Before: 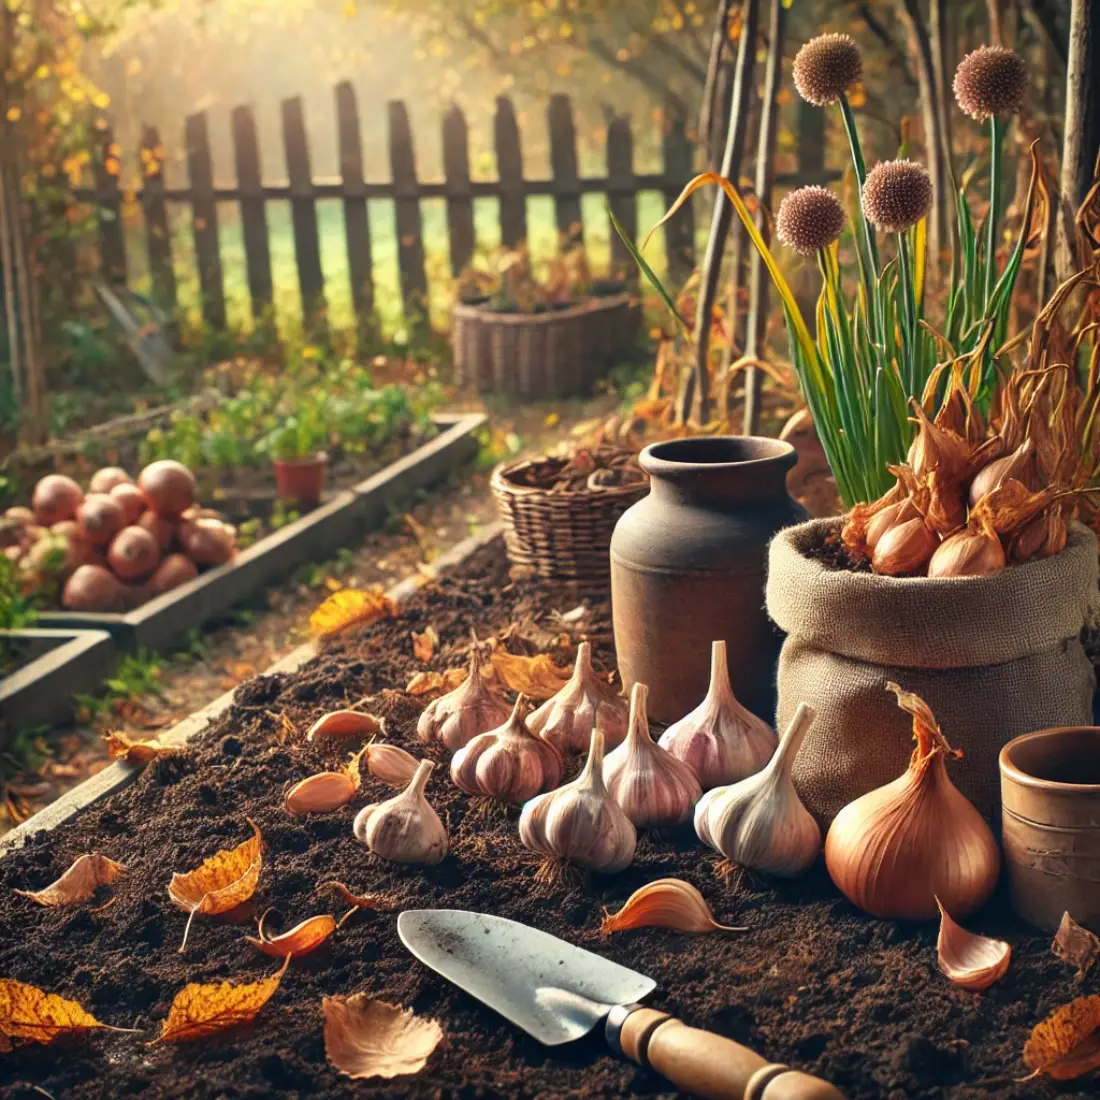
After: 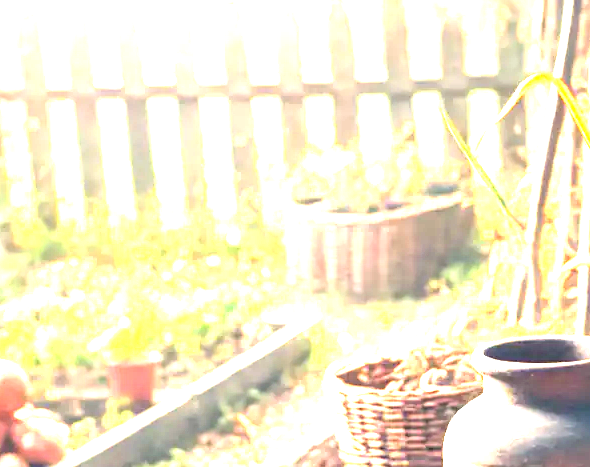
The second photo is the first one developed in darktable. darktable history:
exposure: black level correction 0.001, exposure 2.685 EV, compensate exposure bias true, compensate highlight preservation false
crop: left 15.251%, top 9.114%, right 31.064%, bottom 48.362%
tone equalizer: -8 EV -0.751 EV, -7 EV -0.712 EV, -6 EV -0.635 EV, -5 EV -0.414 EV, -3 EV 0.397 EV, -2 EV 0.6 EV, -1 EV 0.692 EV, +0 EV 0.735 EV
